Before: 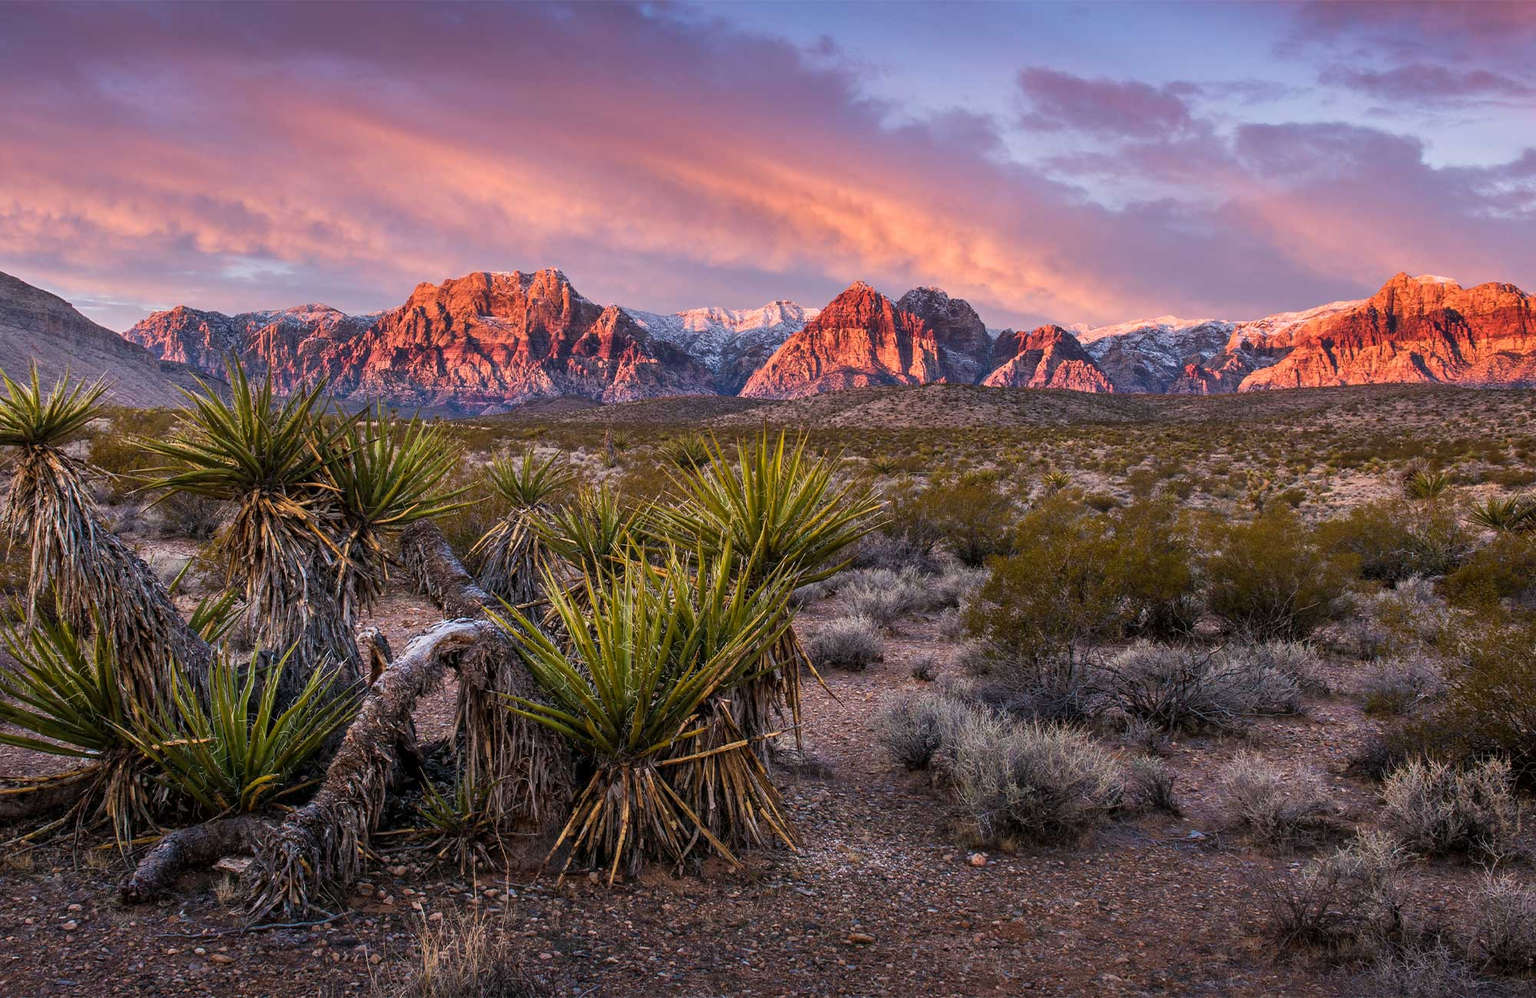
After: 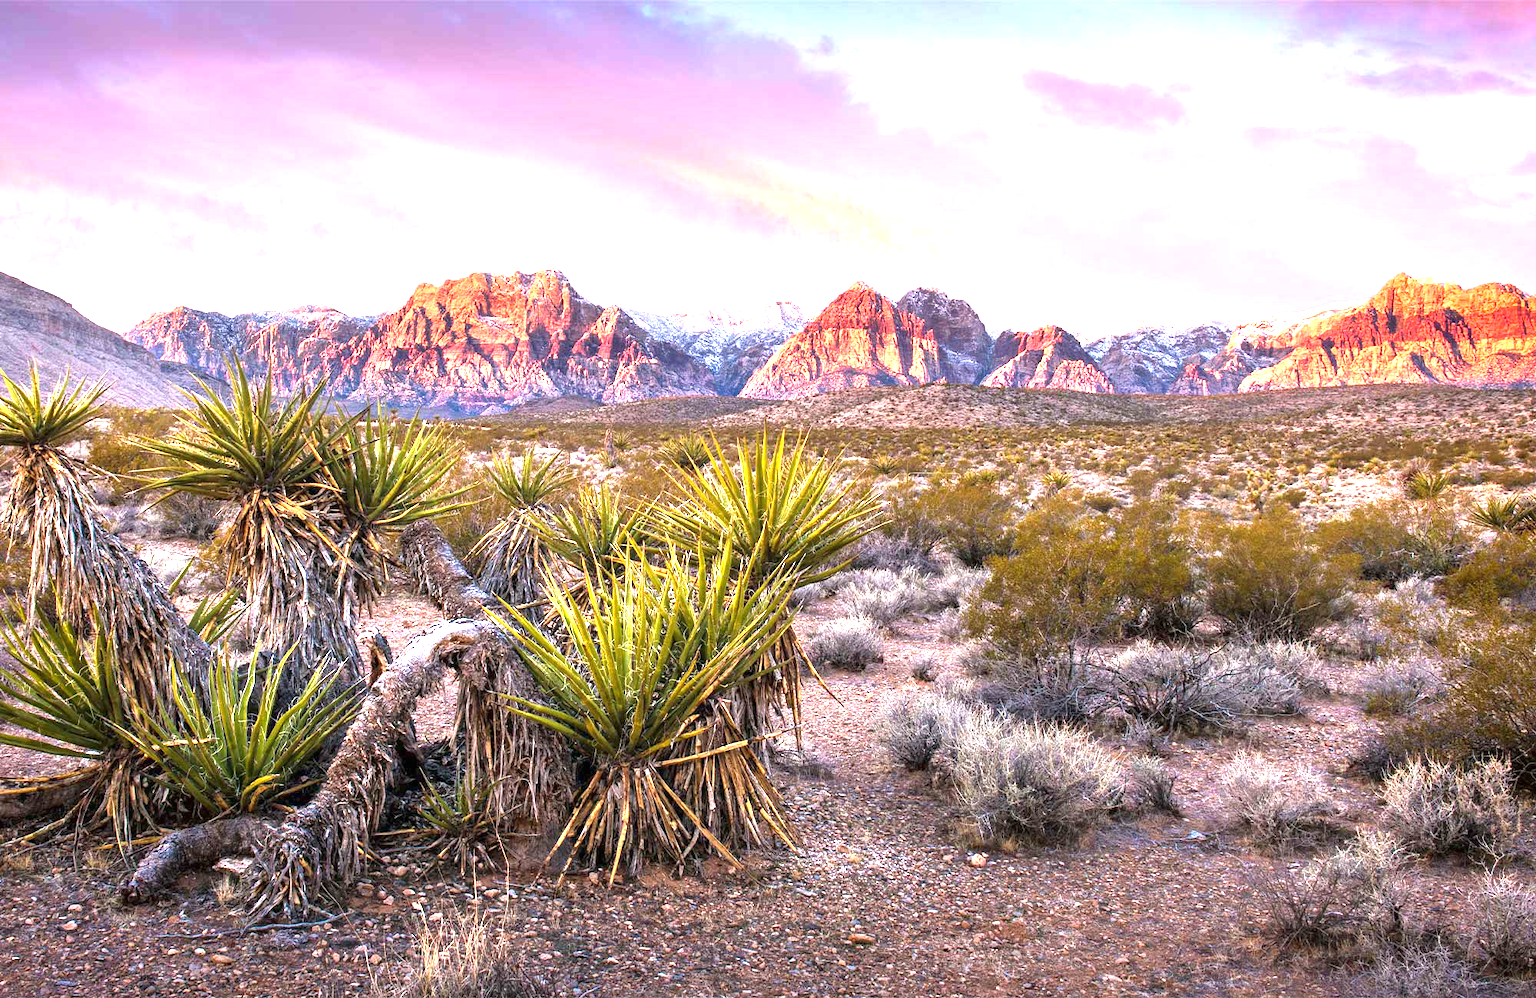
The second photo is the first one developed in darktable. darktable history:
exposure: black level correction 0, exposure 2 EV, compensate highlight preservation false
vignetting: brightness -0.233, saturation 0.141
